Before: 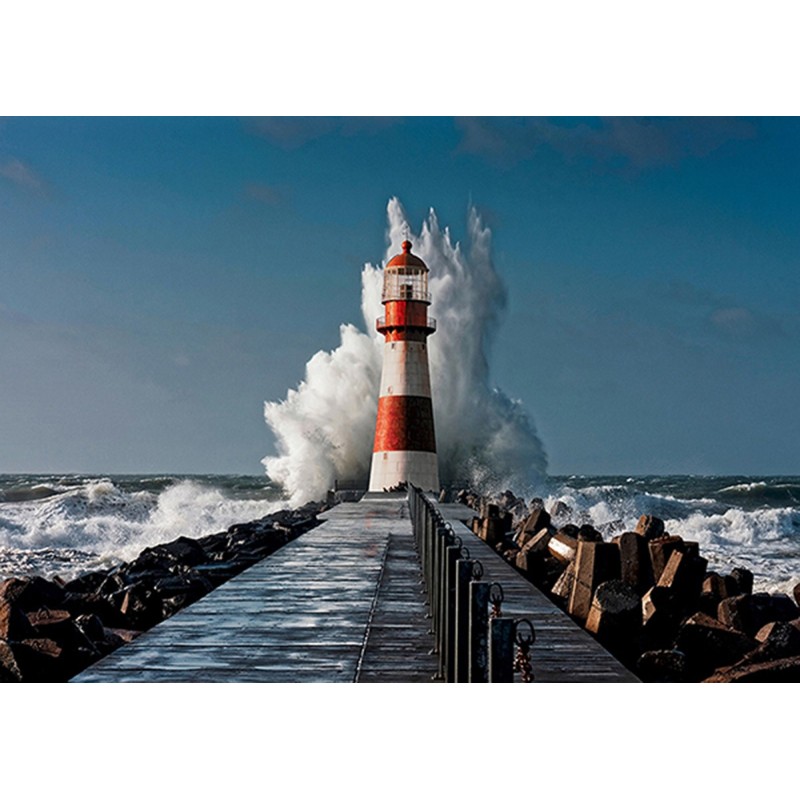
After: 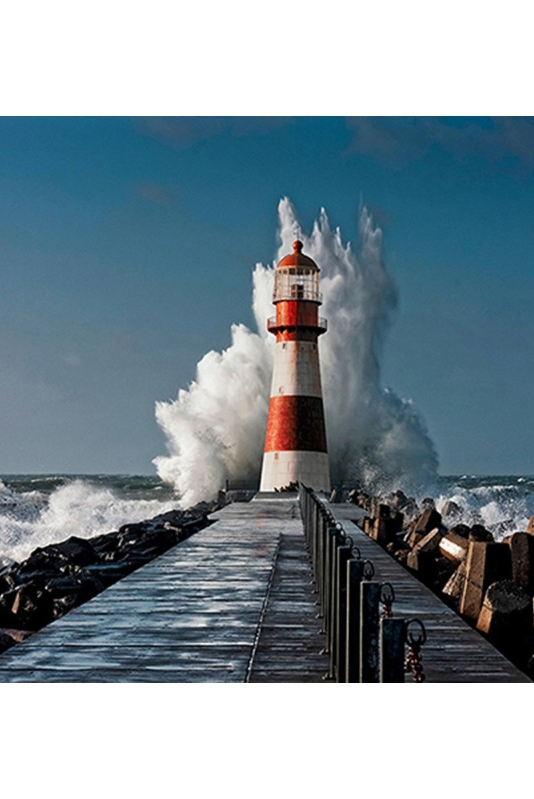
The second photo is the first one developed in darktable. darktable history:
crop and rotate: left 13.653%, right 19.497%
